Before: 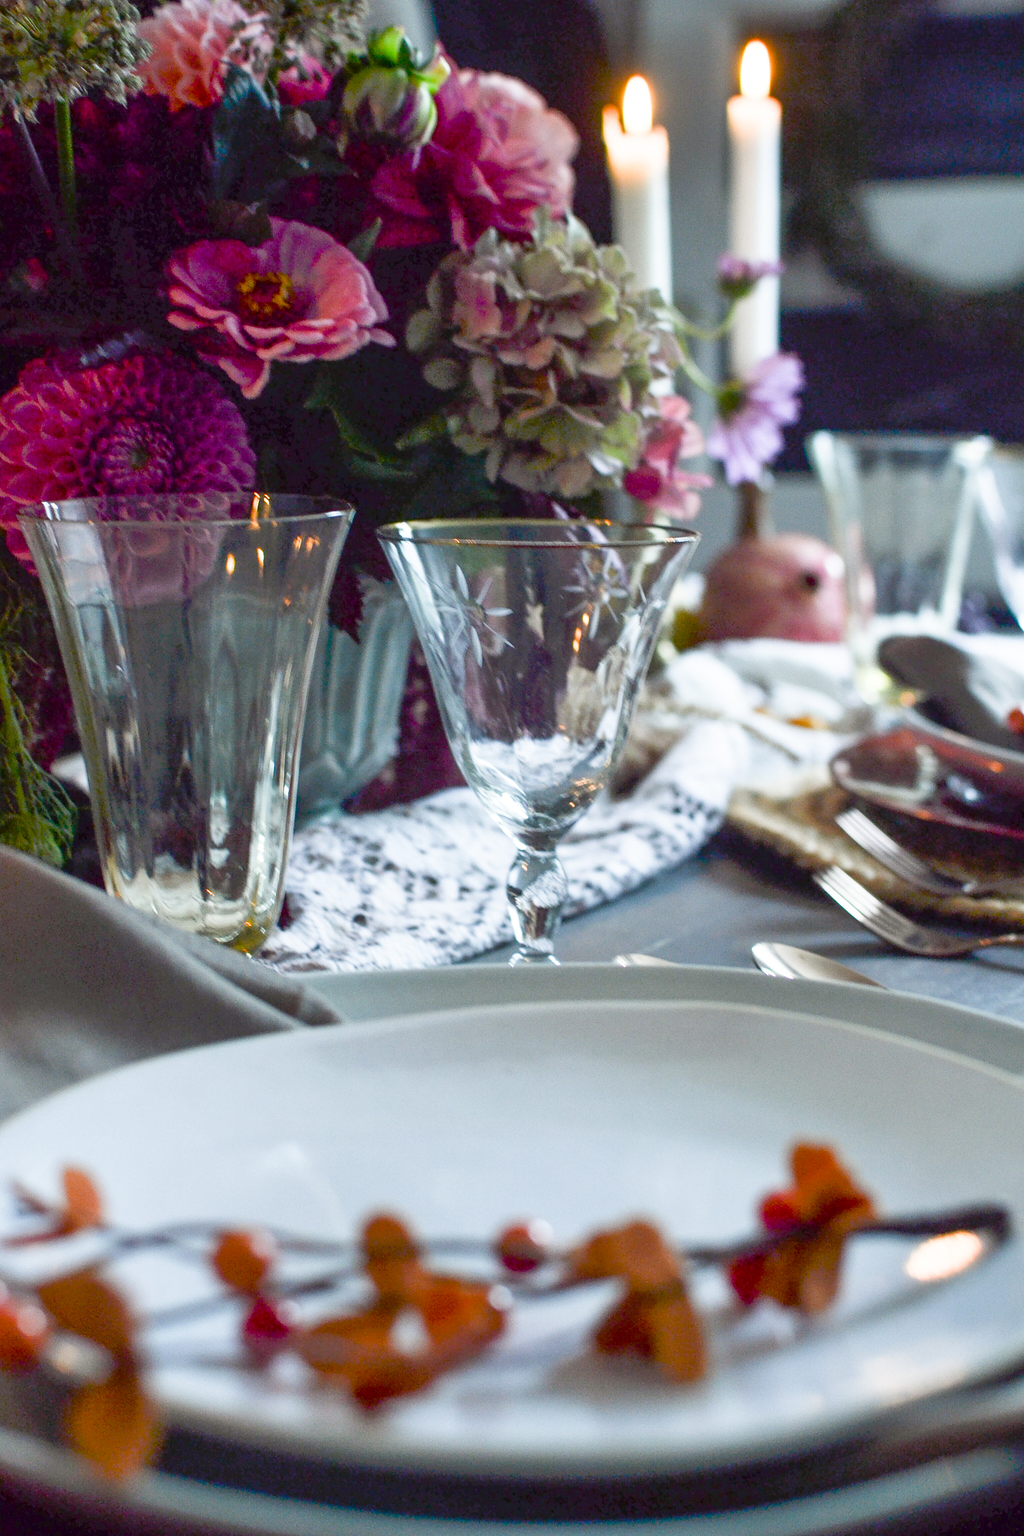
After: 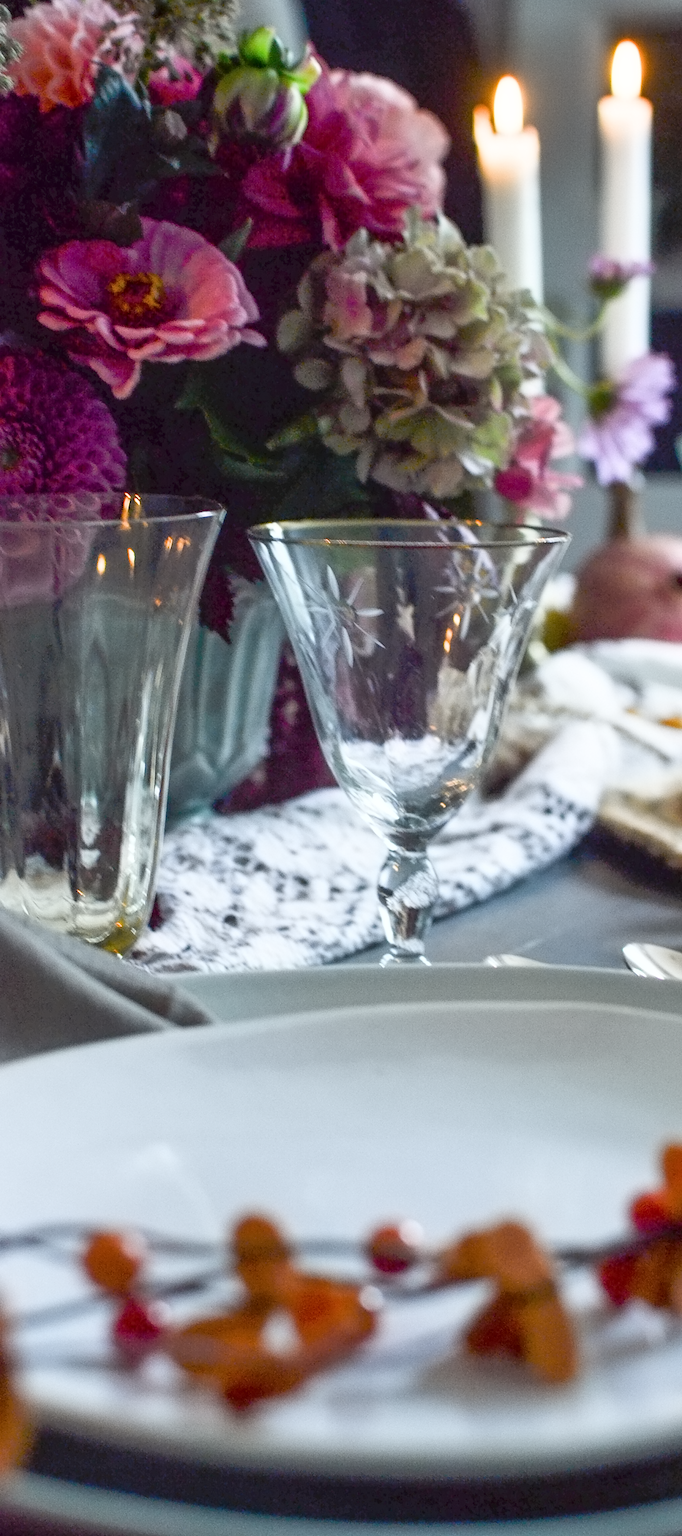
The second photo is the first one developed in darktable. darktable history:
crop and rotate: left 12.648%, right 20.685%
contrast equalizer: y [[0.5 ×6], [0.5 ×6], [0.5 ×6], [0 ×6], [0, 0.039, 0.251, 0.29, 0.293, 0.292]]
